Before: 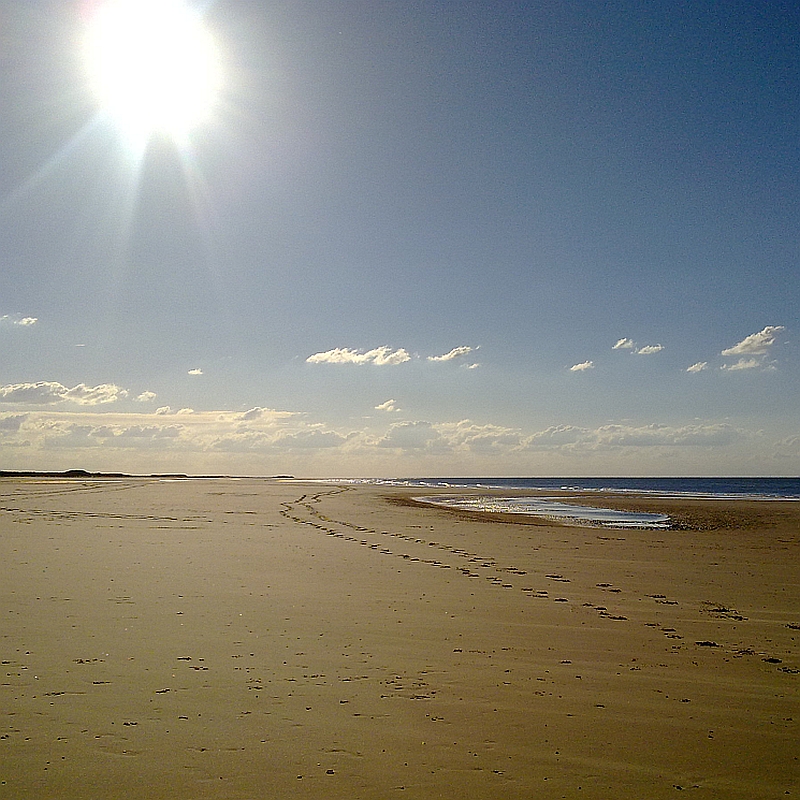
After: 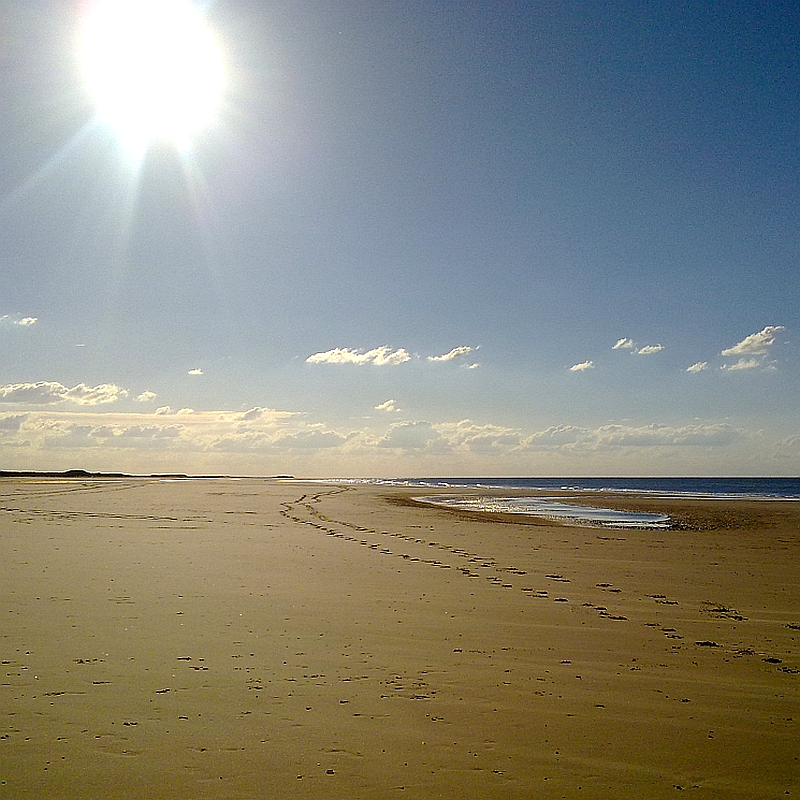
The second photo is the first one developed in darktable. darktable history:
color balance rgb: highlights gain › luminance 14.501%, perceptual saturation grading › global saturation 0.99%, global vibrance 20%
